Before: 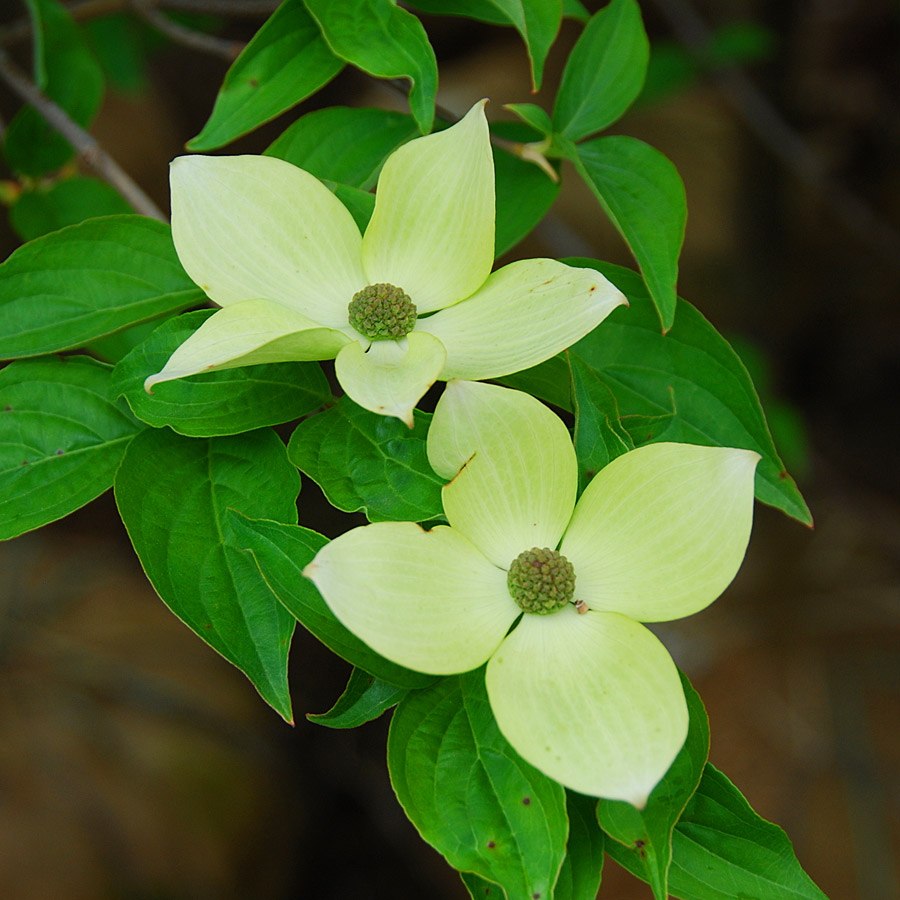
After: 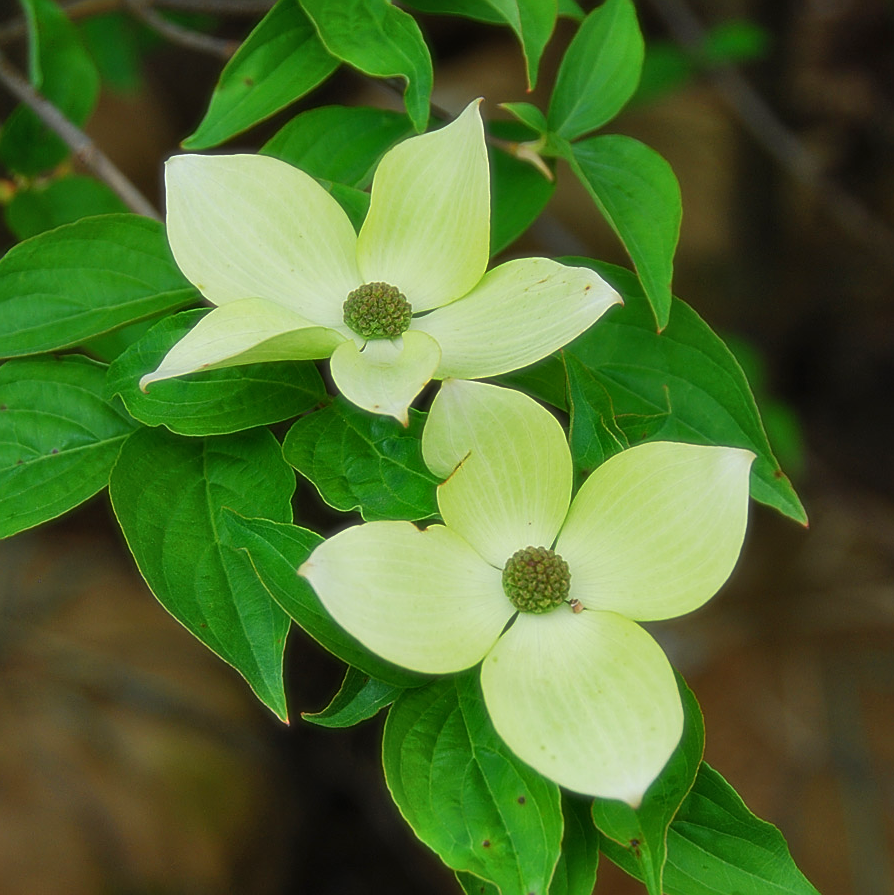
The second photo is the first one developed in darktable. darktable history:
sharpen: amount 0.6
soften: size 19.52%, mix 20.32%
shadows and highlights: soften with gaussian
crop and rotate: left 0.614%, top 0.179%, bottom 0.309%
